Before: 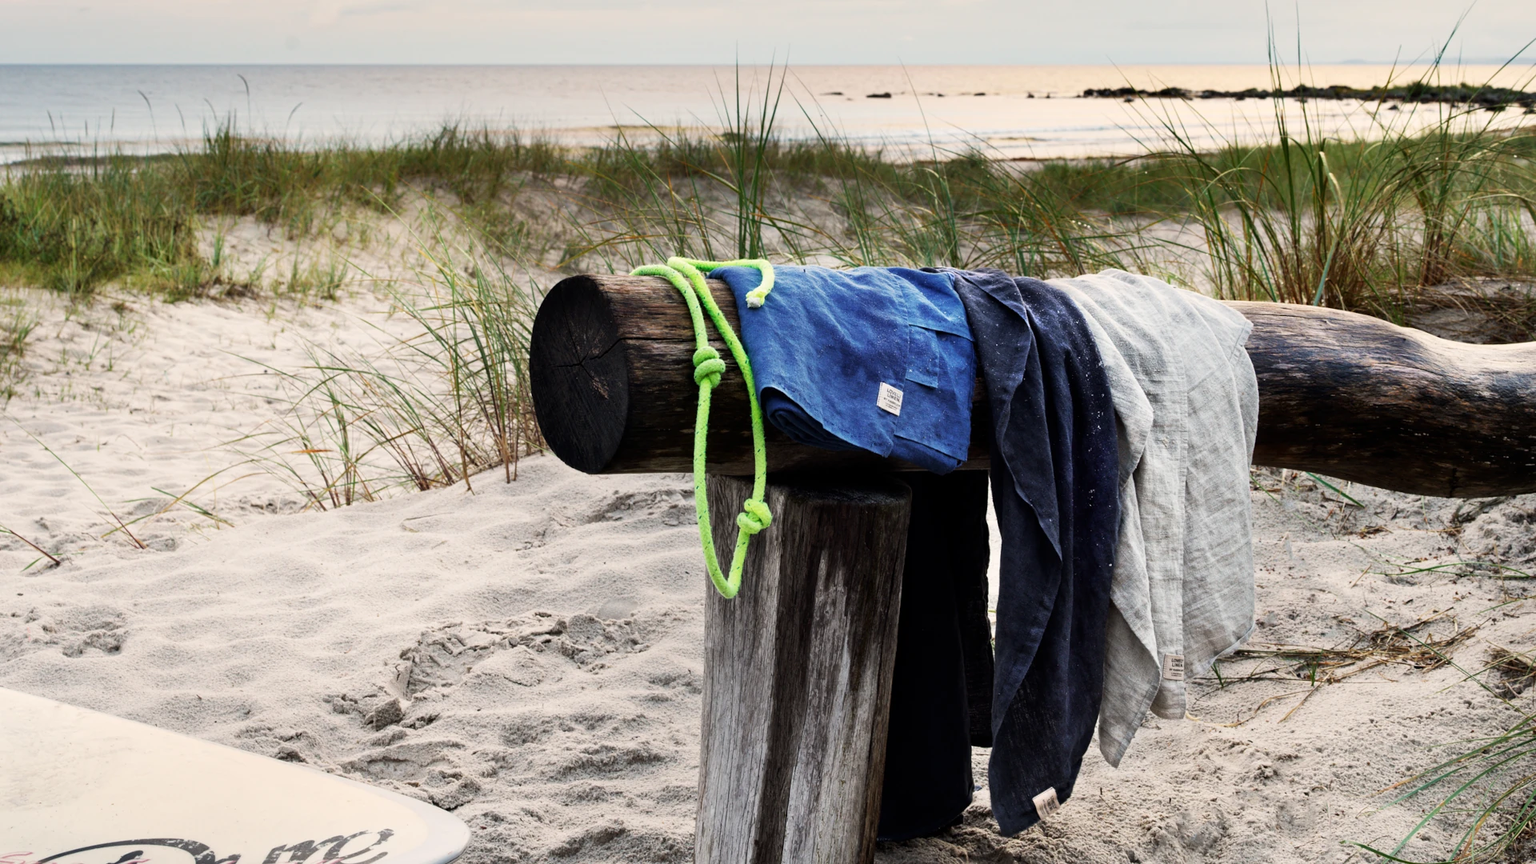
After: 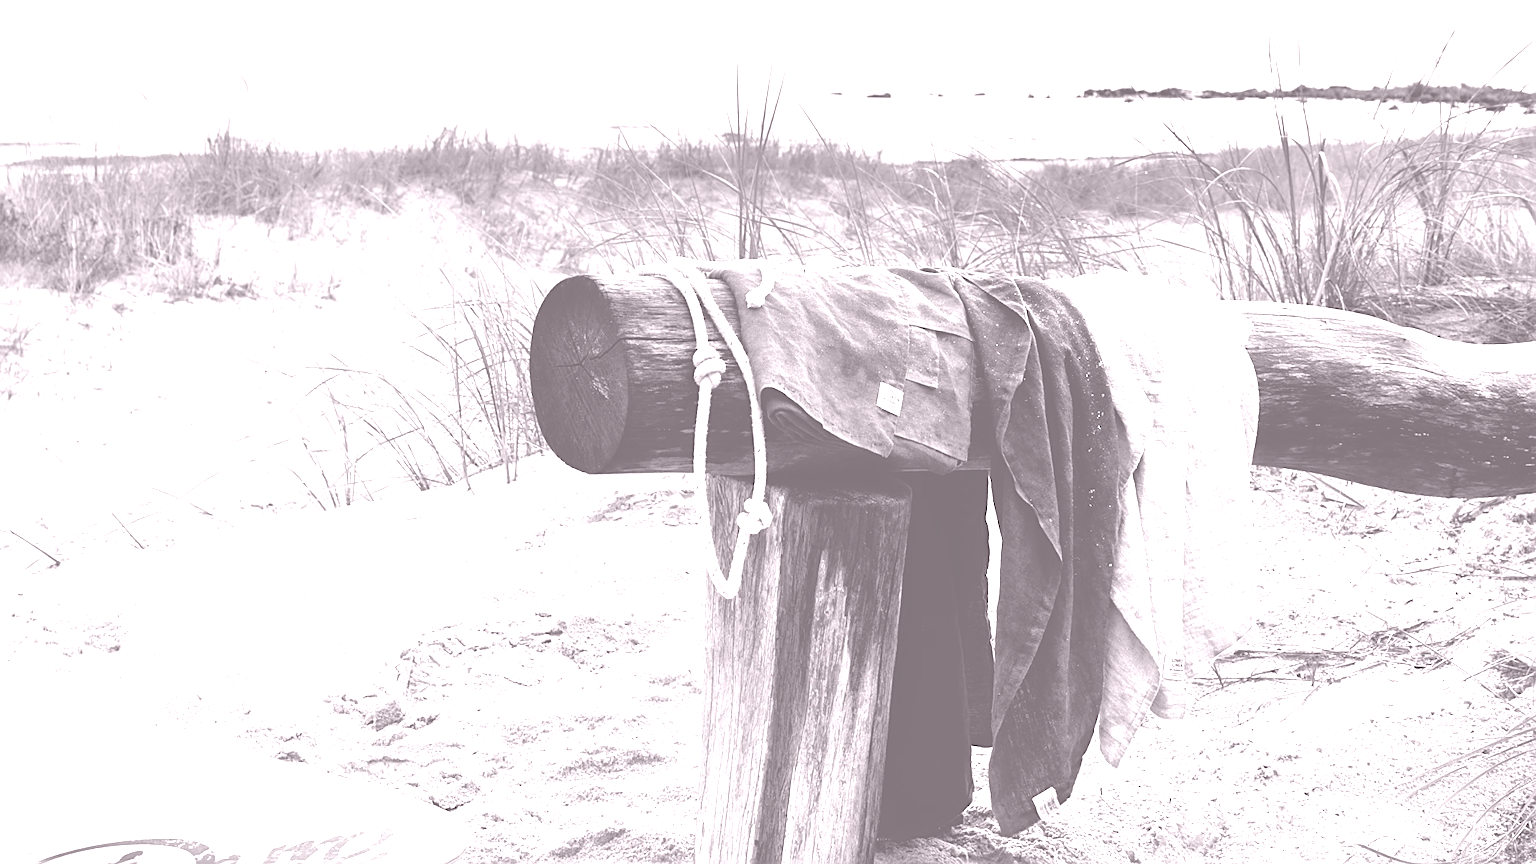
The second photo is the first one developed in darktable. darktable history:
colorize: hue 25.2°, saturation 83%, source mix 82%, lightness 79%, version 1
sharpen: on, module defaults
